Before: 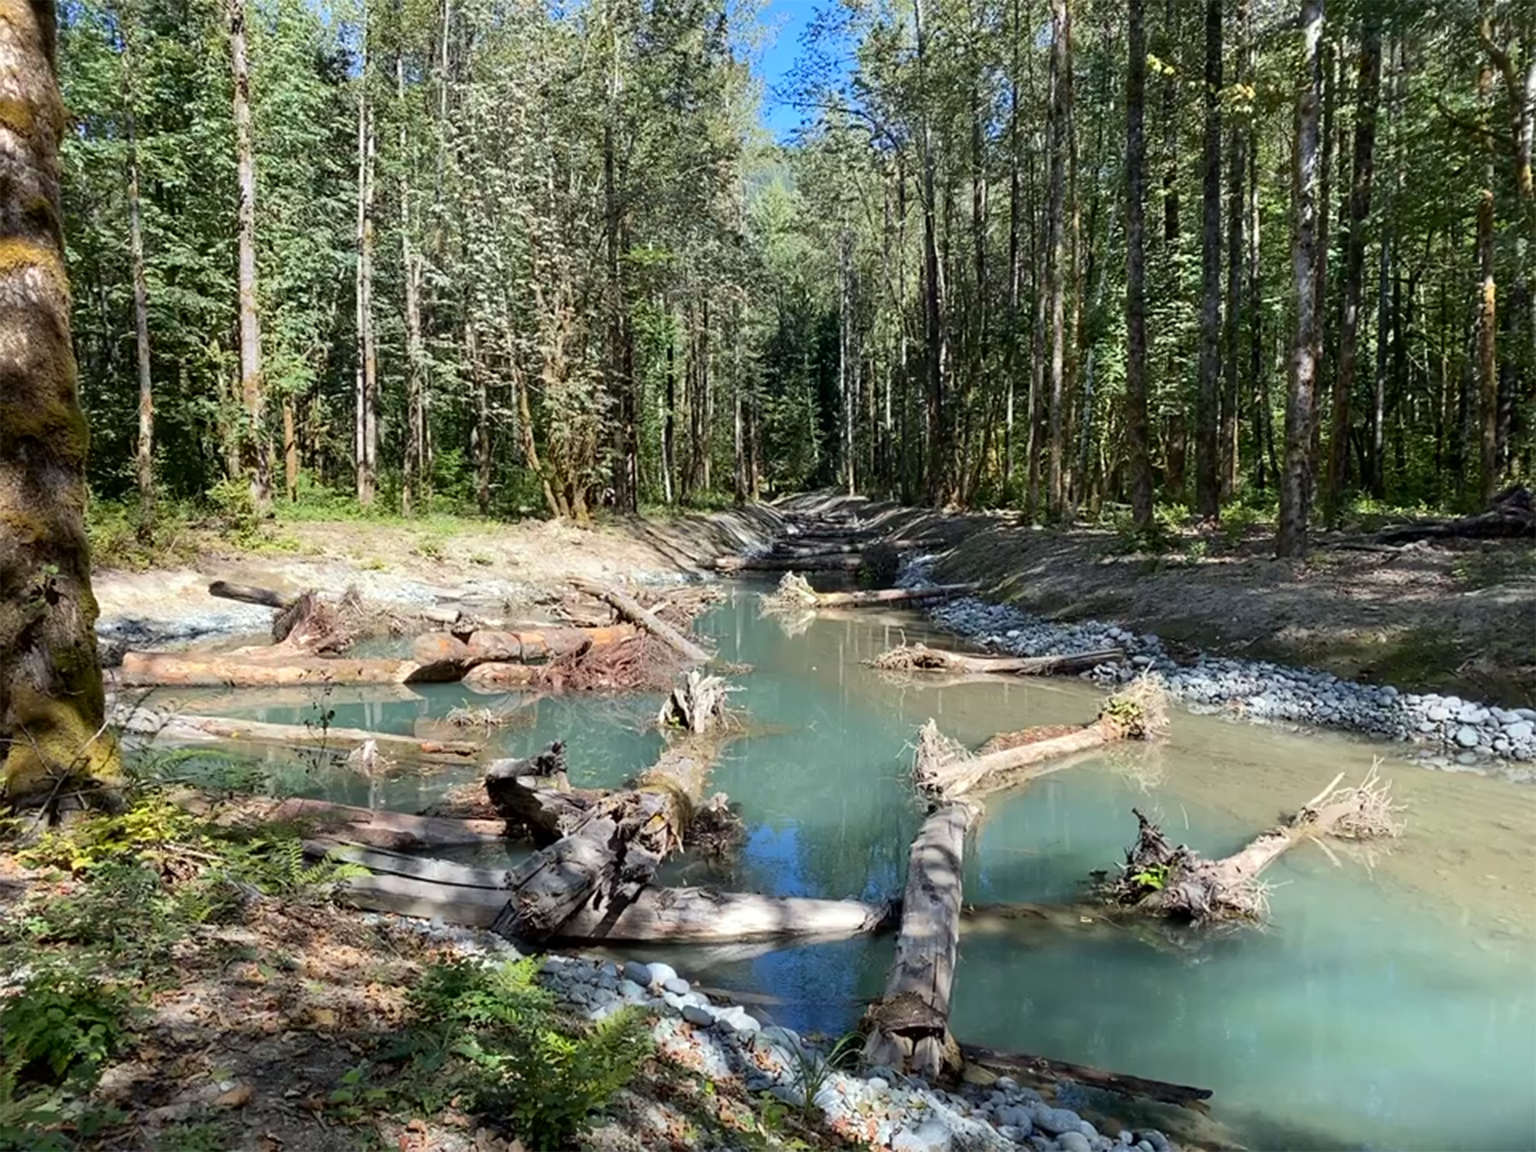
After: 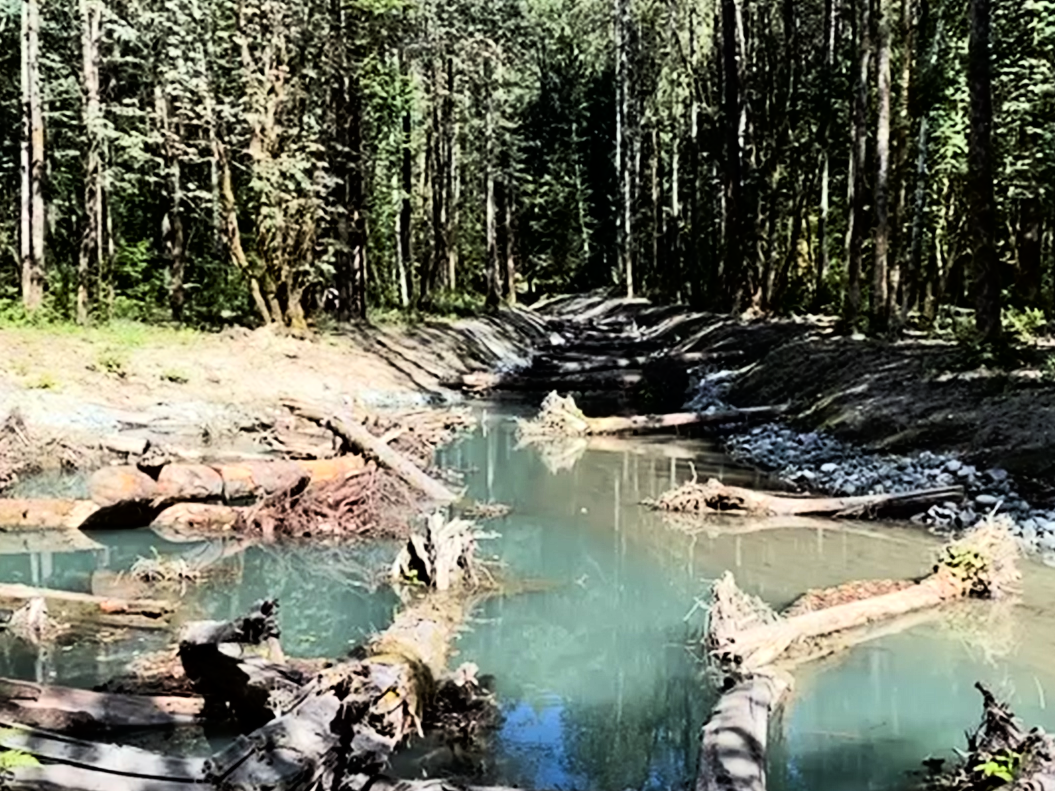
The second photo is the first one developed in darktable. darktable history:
crop and rotate: left 22.13%, top 22.054%, right 22.026%, bottom 22.102%
contrast brightness saturation: contrast 0.28
shadows and highlights: shadows 25, highlights -25
tone curve: curves: ch0 [(0, 0) (0.118, 0.034) (0.182, 0.124) (0.265, 0.214) (0.504, 0.508) (0.783, 0.825) (1, 1)], color space Lab, linked channels, preserve colors none
